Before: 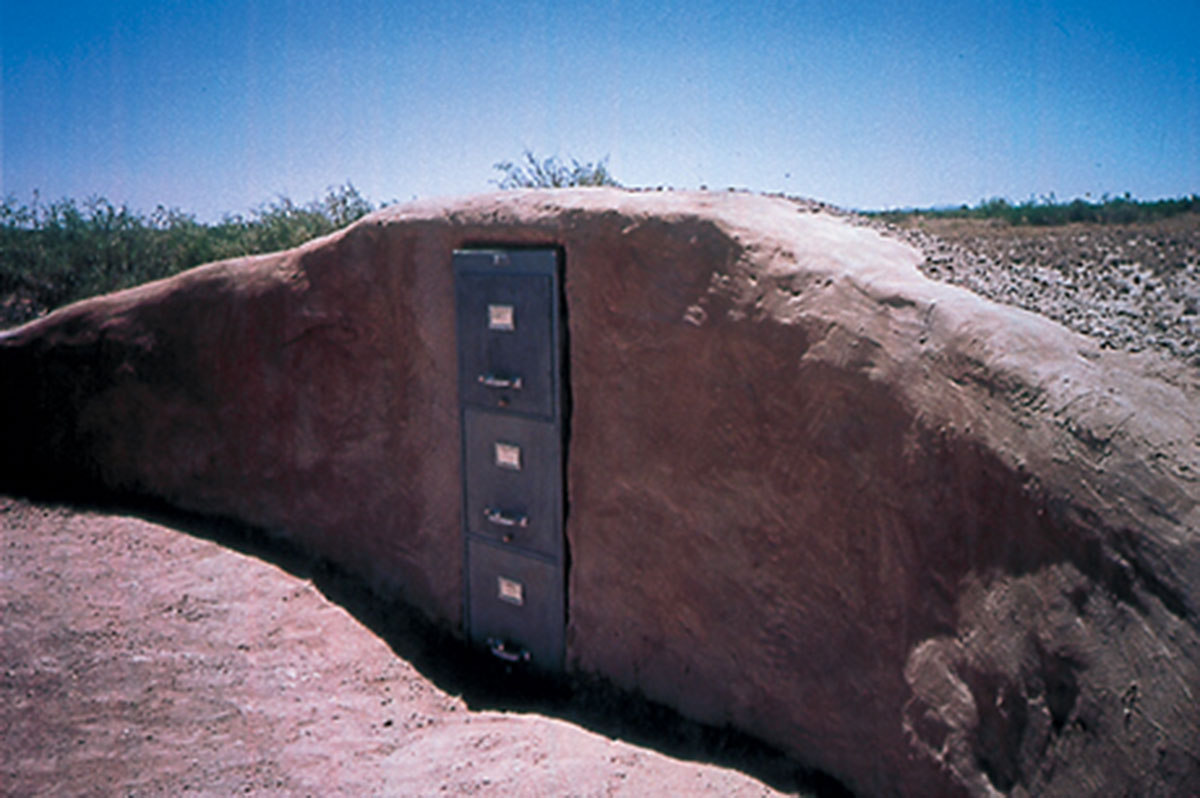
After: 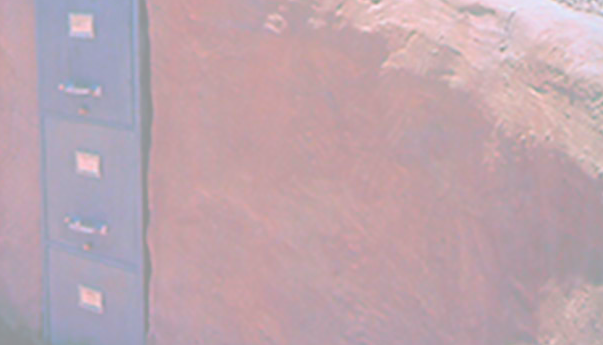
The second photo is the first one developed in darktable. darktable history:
contrast brightness saturation: contrast -0.19, saturation 0.19
crop: left 35.03%, top 36.625%, right 14.663%, bottom 20.057%
exposure: compensate highlight preservation false
bloom: size 85%, threshold 5%, strength 85%
